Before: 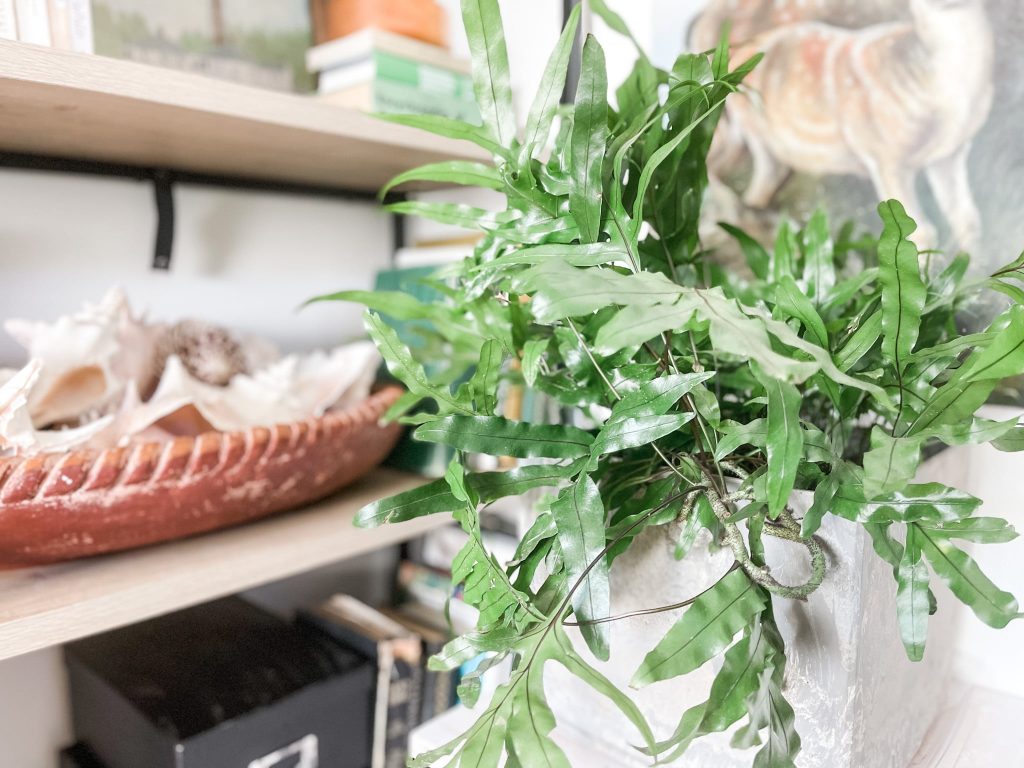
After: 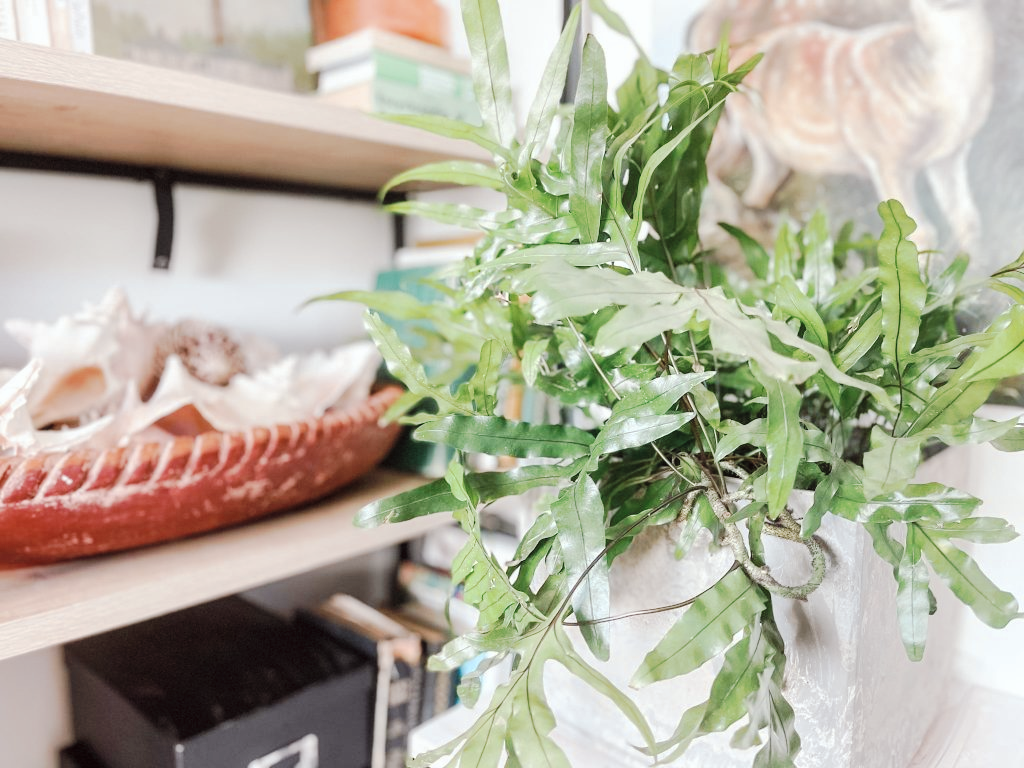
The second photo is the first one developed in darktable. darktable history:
tone curve: curves: ch0 [(0, 0) (0.003, 0.009) (0.011, 0.013) (0.025, 0.022) (0.044, 0.039) (0.069, 0.055) (0.1, 0.077) (0.136, 0.113) (0.177, 0.158) (0.224, 0.213) (0.277, 0.289) (0.335, 0.367) (0.399, 0.451) (0.468, 0.532) (0.543, 0.615) (0.623, 0.696) (0.709, 0.755) (0.801, 0.818) (0.898, 0.893) (1, 1)], preserve colors none
color look up table: target L [96.42, 94.11, 92.48, 91, 75.66, 75.18, 70.54, 55.87, 56.69, 50.43, 35.88, 21.96, 200.44, 87.77, 85.75, 75.95, 76.16, 63.1, 55.78, 65.2, 36.76, 40.5, 36.59, 45.15, 34.61, 33.15, 36.17, 20.53, 7.842, 94.18, 35.77, 55.47, 39.62, 50.23, 50.22, 30.41, 26.8, 23.25, 29.22, 25.48, 25.99, 9.59, 94.7, 87.09, 70.7, 71.41, 51.67, 36.35, 5.263], target a [-19.45, -29.02, -58.39, -57.09, -23.22, -62.17, -5.296, -15.3, -40.86, -41.25, 0.331, -15.32, 0, 9.964, 7.915, 13.72, 7.685, 48.25, 43.07, 36.98, 53.7, 59.58, 44.27, 35.25, 50.14, 47.33, 7.395, 33.69, 18.06, 4.036, 53.7, 31.44, 55.56, 10.46, 2.483, 44.5, 43.67, 39.01, 18.1, 37.68, 18.46, 31.32, -34.27, -30.38, -16.08, -45.99, -23.51, -4.764, 1.126], target b [11.94, 98.7, 77.79, 20.15, 41.09, 64.44, 70.24, 11.74, 13.35, 37.99, 32.5, 10.85, 0, 45.42, 89.72, 23.39, 2.239, 48.35, 6.81, 65.61, 16.8, 48.98, 2.827, 42.67, 42.88, 42.75, 13.03, 30.18, 10.1, -5.047, -22.71, -16.75, -17.23, -65.81, -39.03, 7.223, -40.65, -26.75, -11.07, -76.48, -54.21, -24.09, -10.61, -19.52, -39.85, -12.02, -23.67, -23.95, -8.946], num patches 49
